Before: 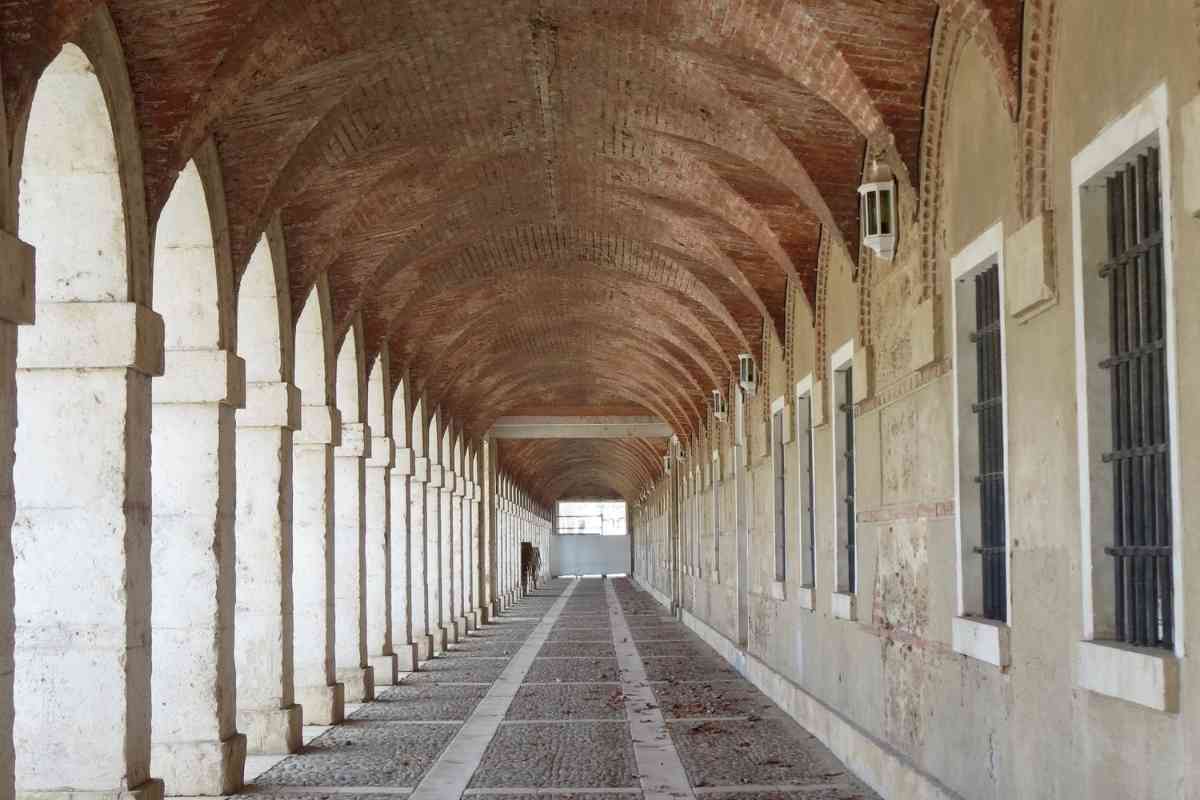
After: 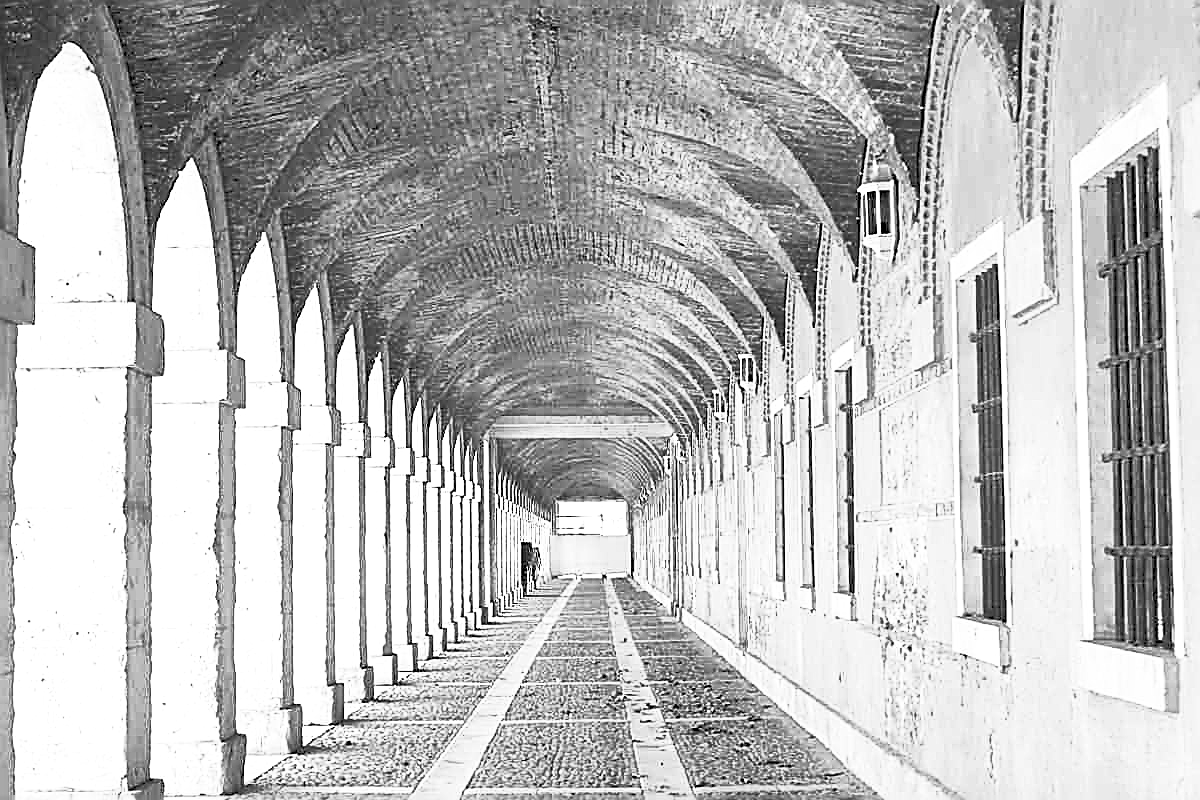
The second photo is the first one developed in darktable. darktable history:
sharpen: amount 2
shadows and highlights: on, module defaults
exposure: black level correction 0, exposure 0.7 EV, compensate exposure bias true, compensate highlight preservation false
contrast brightness saturation: contrast 0.53, brightness 0.47, saturation -1
